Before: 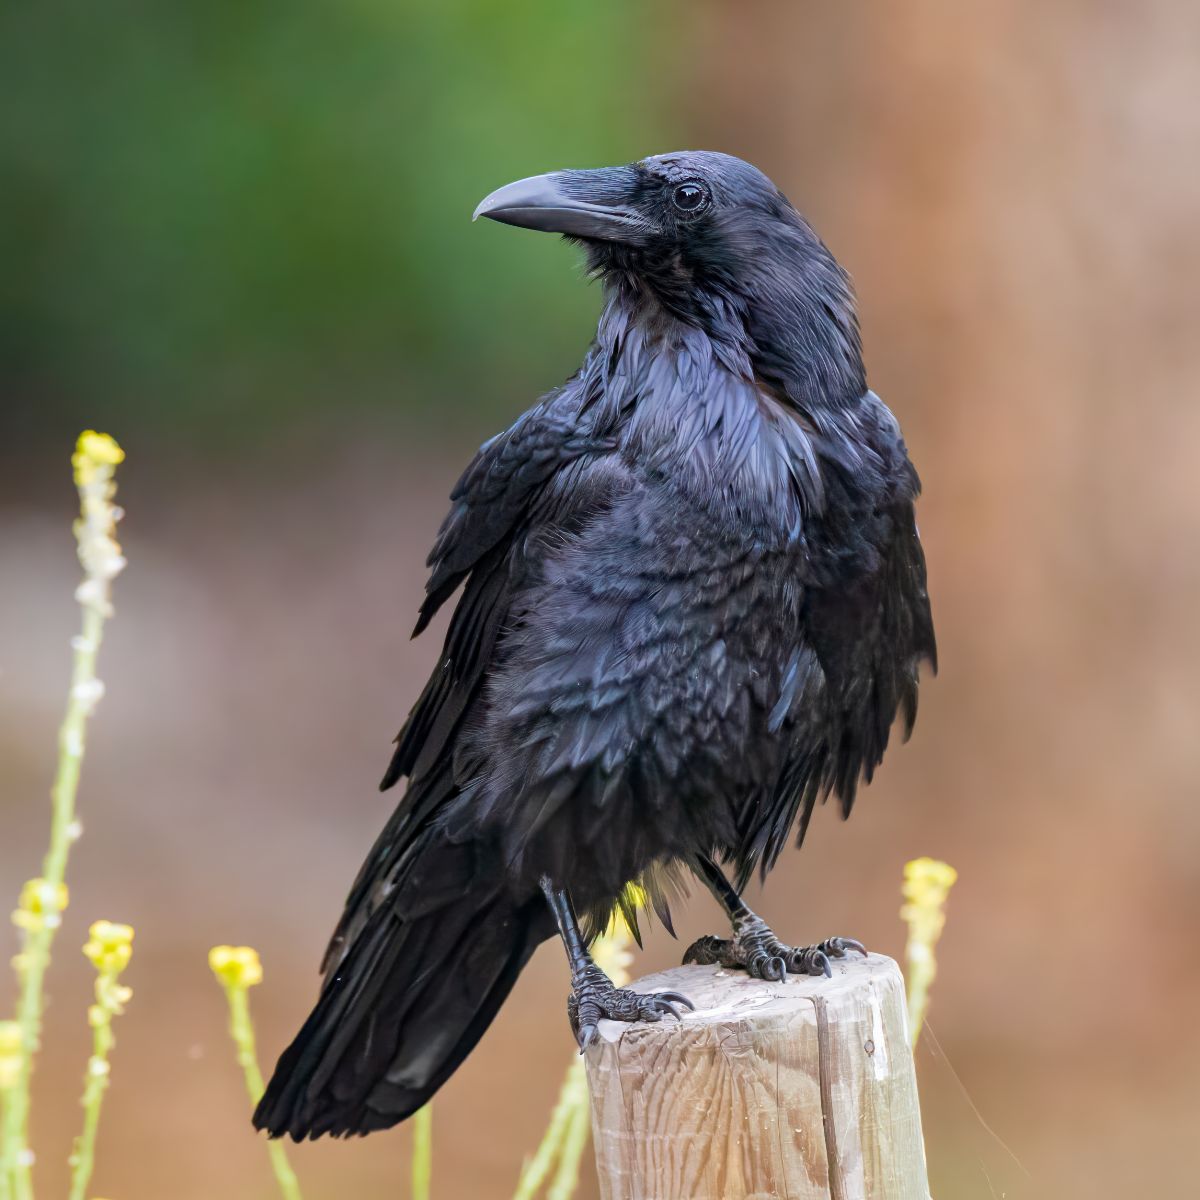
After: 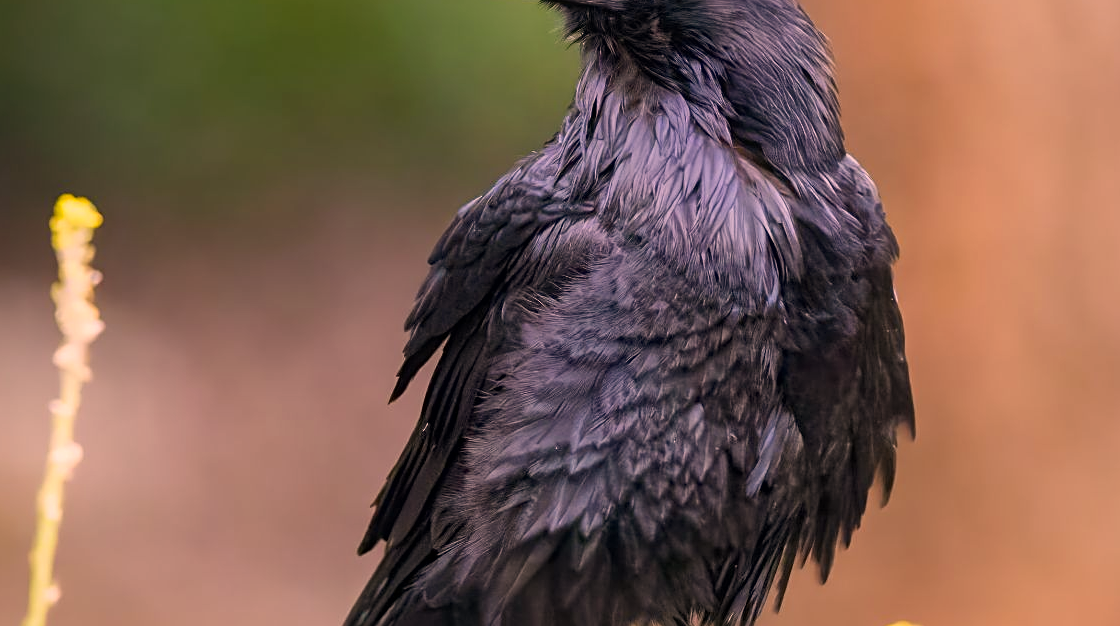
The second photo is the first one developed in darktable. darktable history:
color correction: highlights a* 20.47, highlights b* 19.25
local contrast: mode bilateral grid, contrast 20, coarseness 50, detail 132%, midtone range 0.2
crop: left 1.854%, top 19.729%, right 4.733%, bottom 28.055%
contrast equalizer: octaves 7, y [[0.6 ×6], [0.55 ×6], [0 ×6], [0 ×6], [0 ×6]], mix -0.309
sharpen: on, module defaults
